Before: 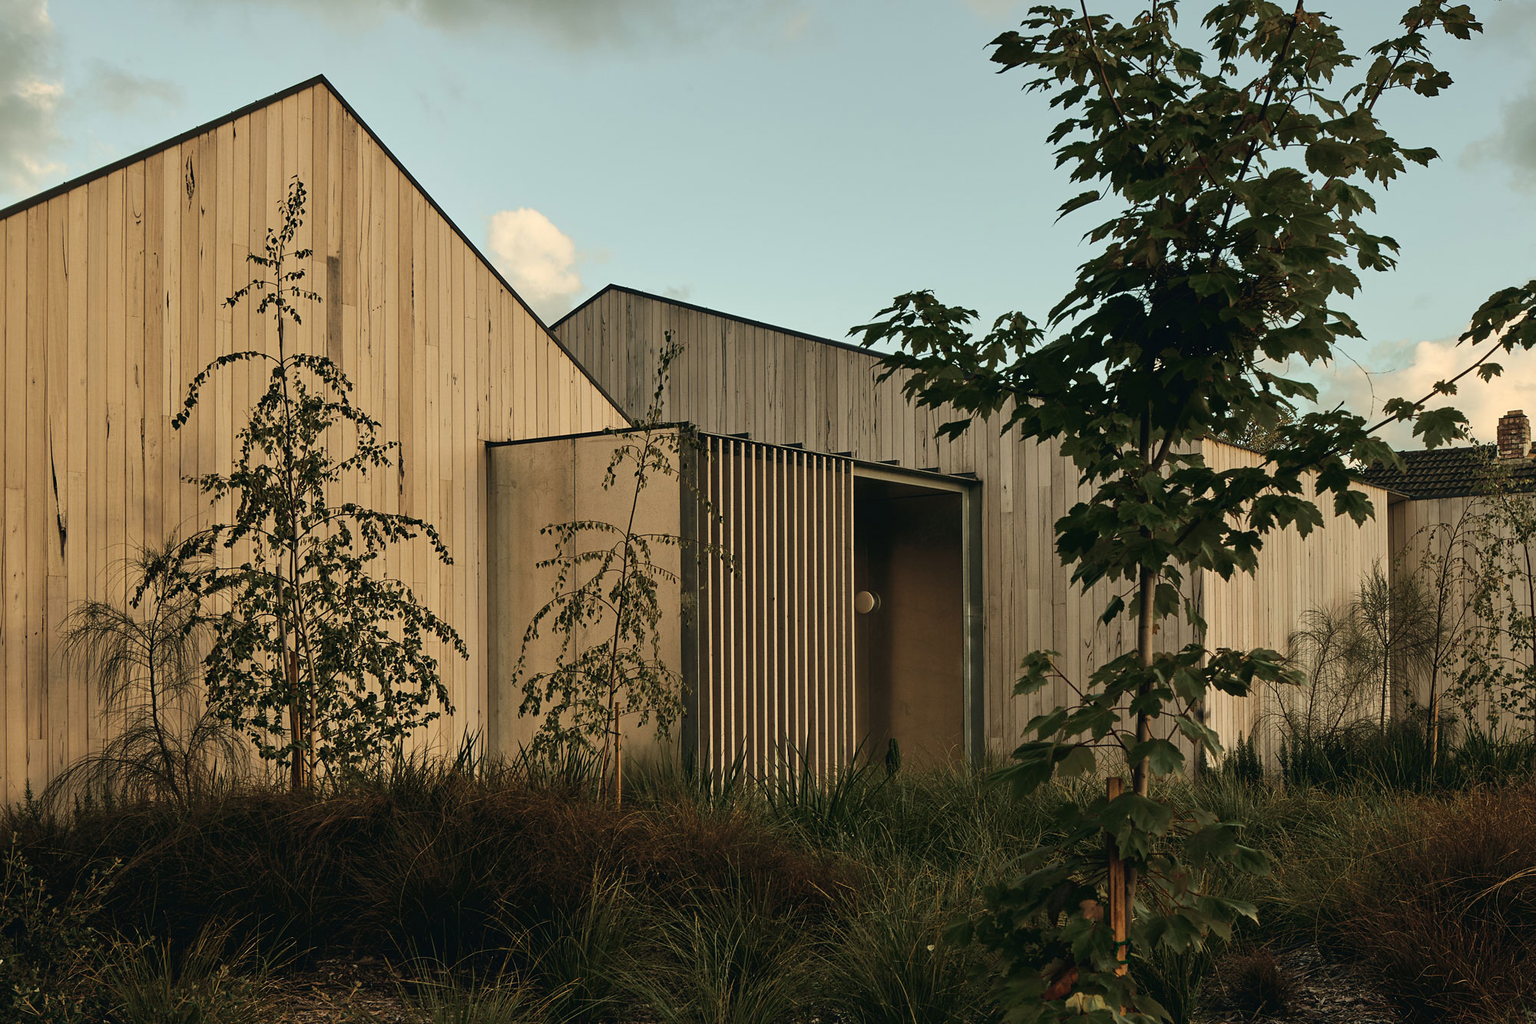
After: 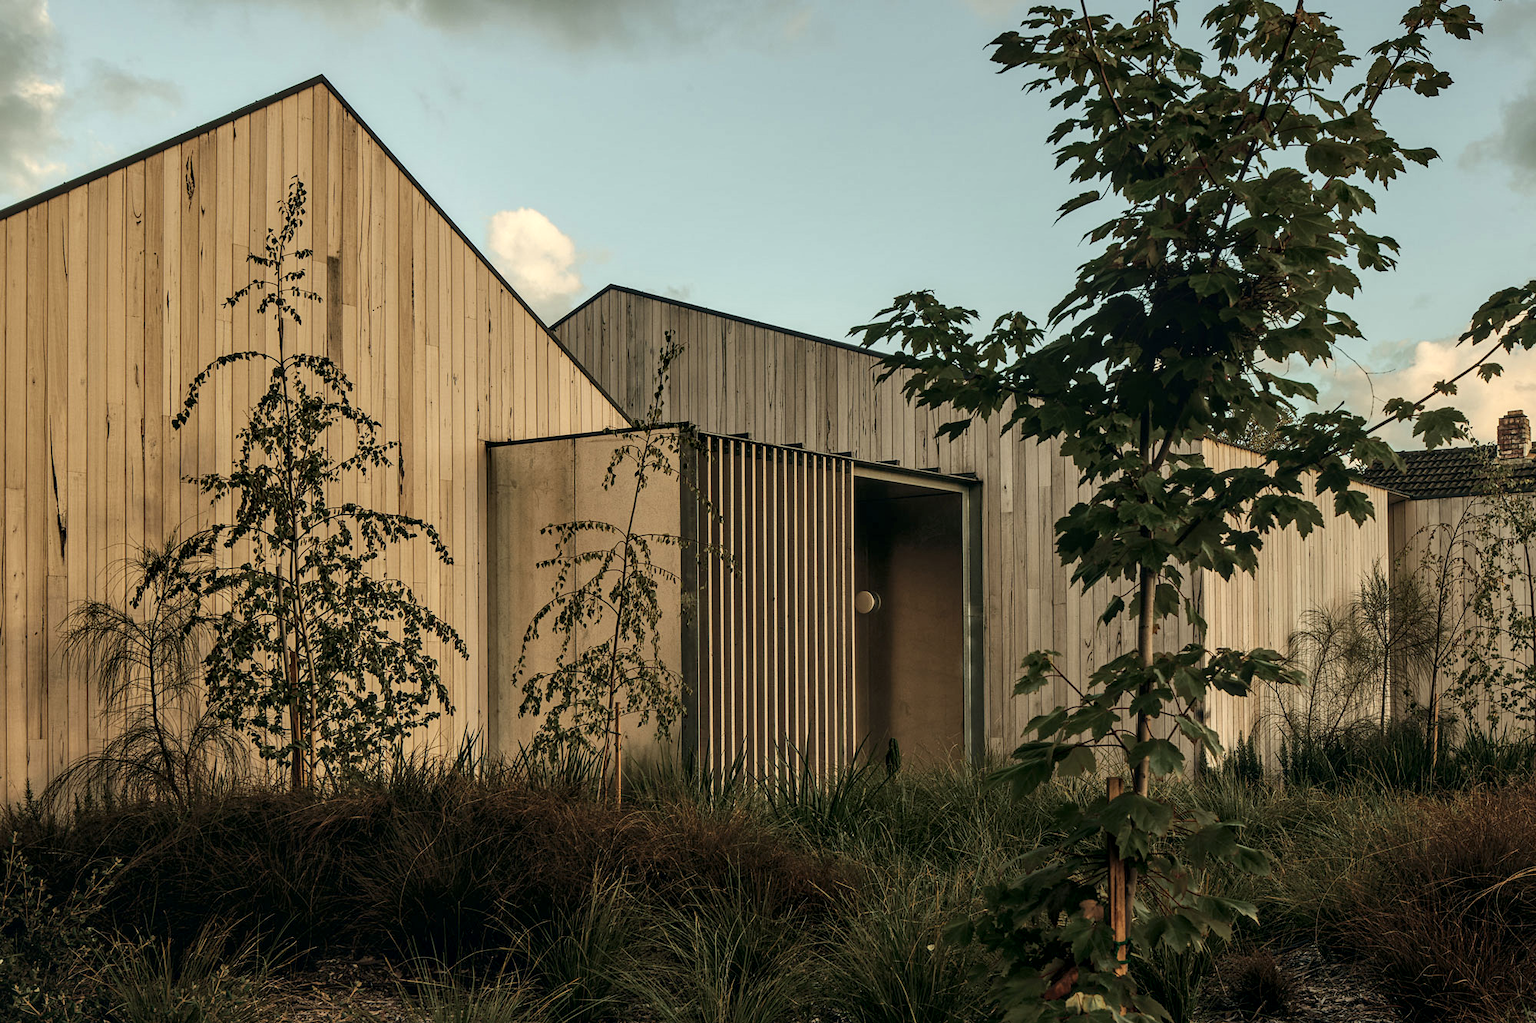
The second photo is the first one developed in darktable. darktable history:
local contrast: highlights 61%, detail 143%, midtone range 0.428
rotate and perspective: automatic cropping off
